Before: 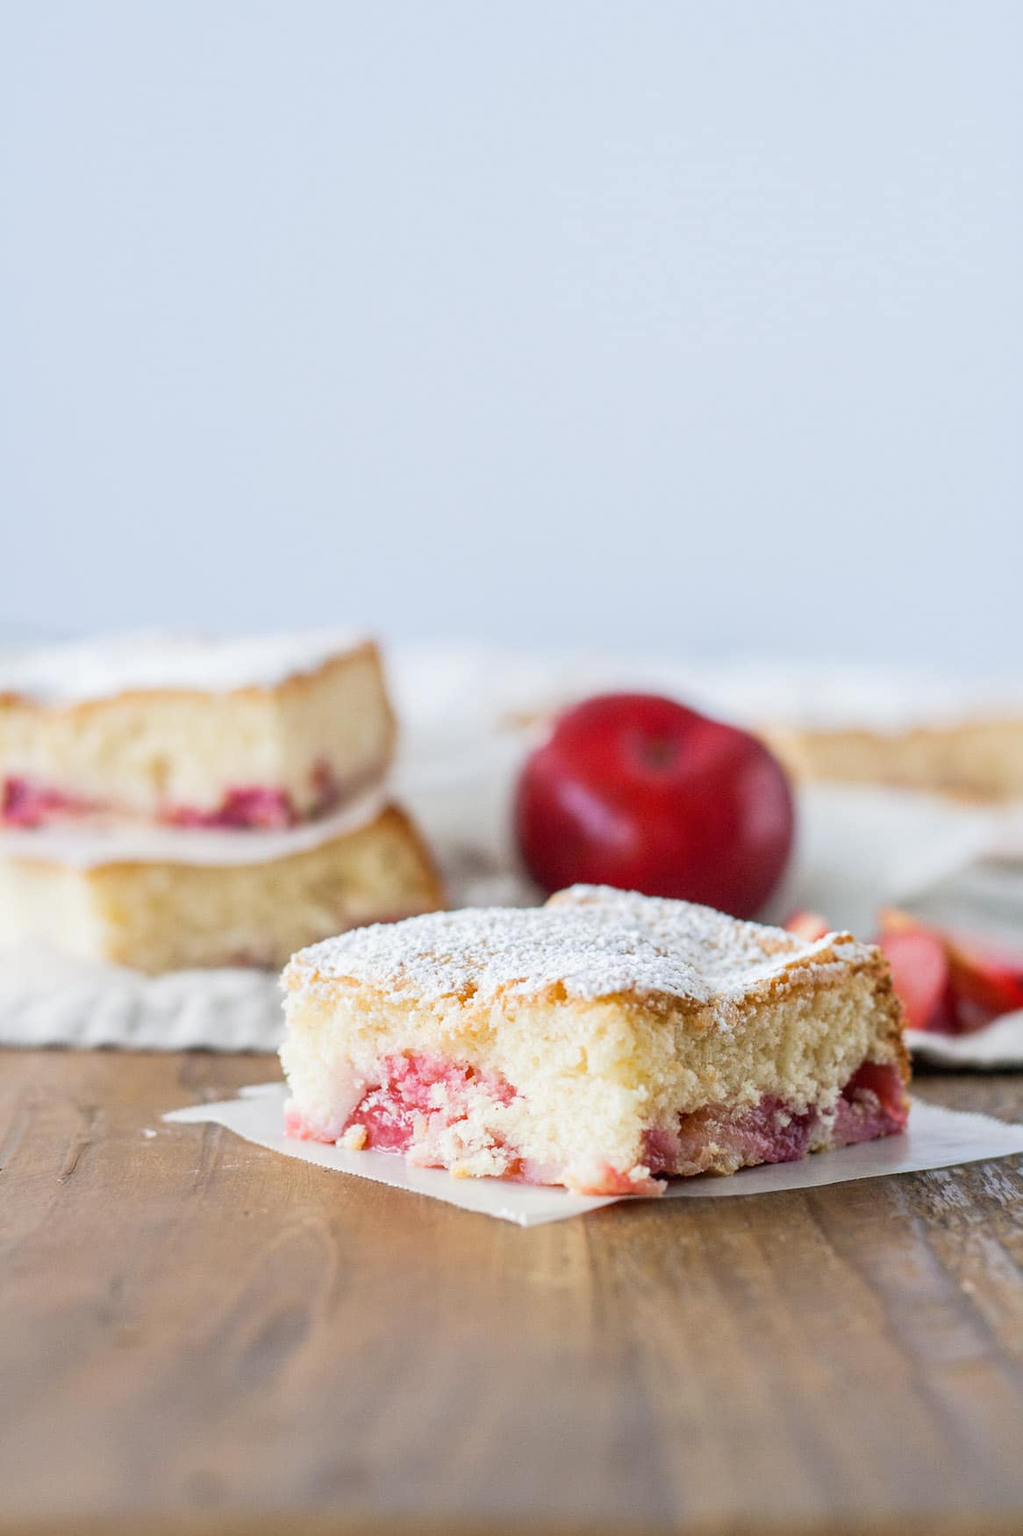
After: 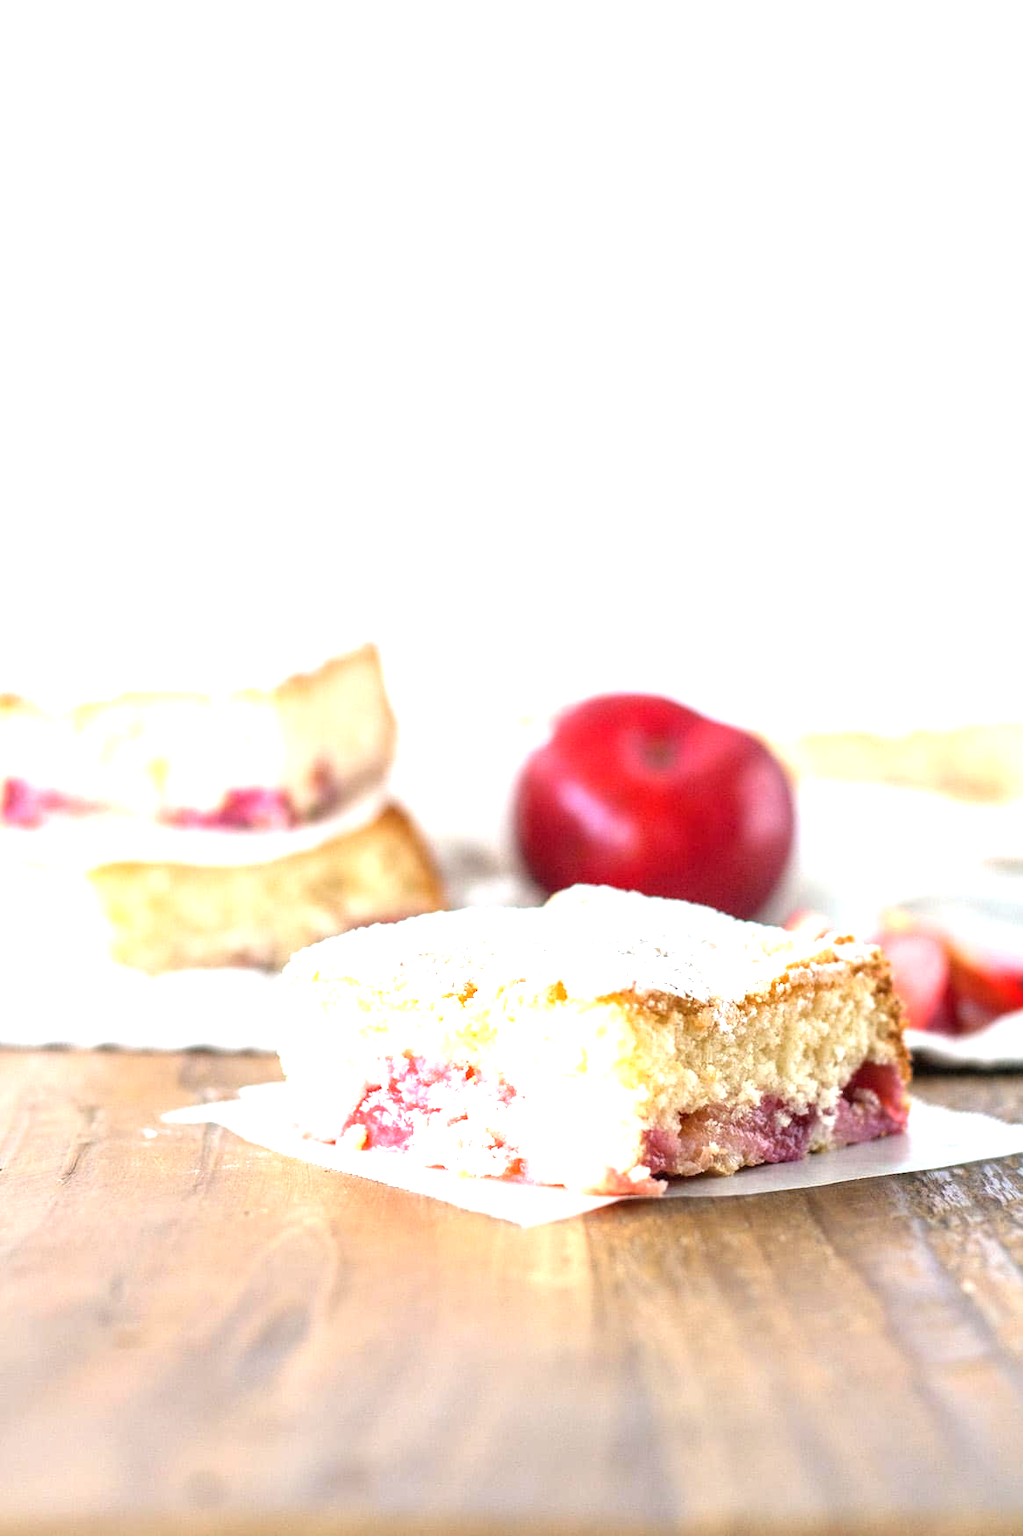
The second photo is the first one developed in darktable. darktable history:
exposure: exposure 1.207 EV, compensate highlight preservation false
